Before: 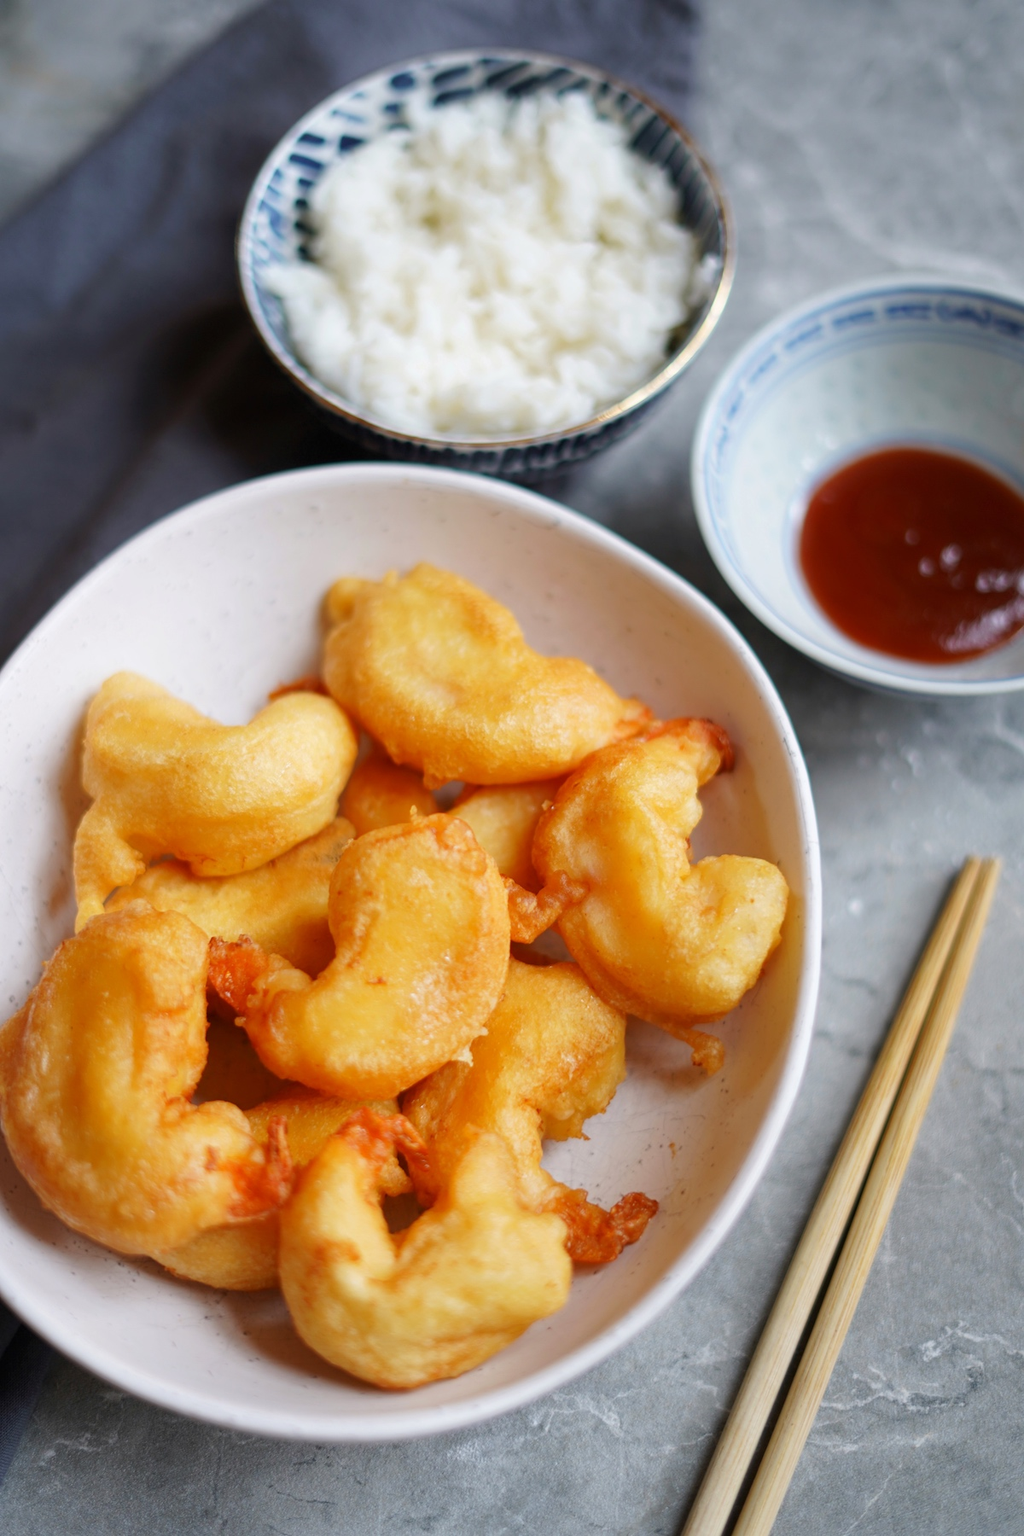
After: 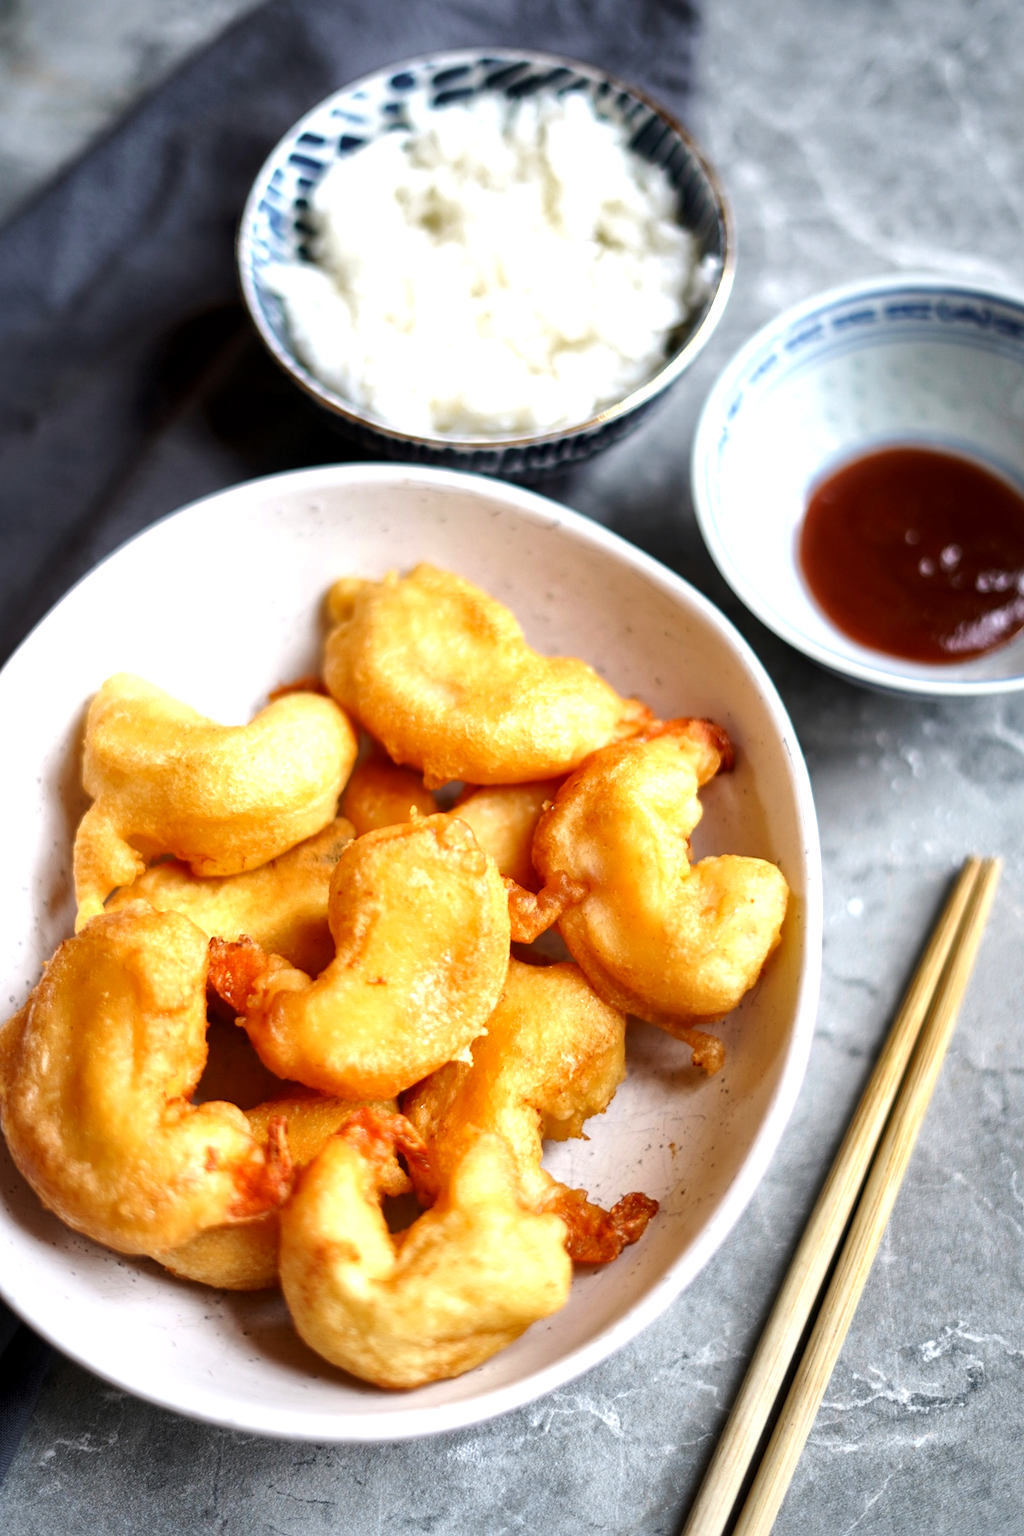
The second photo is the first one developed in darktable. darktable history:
tone equalizer: -8 EV -0.75 EV, -7 EV -0.7 EV, -6 EV -0.6 EV, -5 EV -0.4 EV, -3 EV 0.4 EV, -2 EV 0.6 EV, -1 EV 0.7 EV, +0 EV 0.75 EV, edges refinement/feathering 500, mask exposure compensation -1.57 EV, preserve details no
local contrast: mode bilateral grid, contrast 20, coarseness 50, detail 161%, midtone range 0.2
